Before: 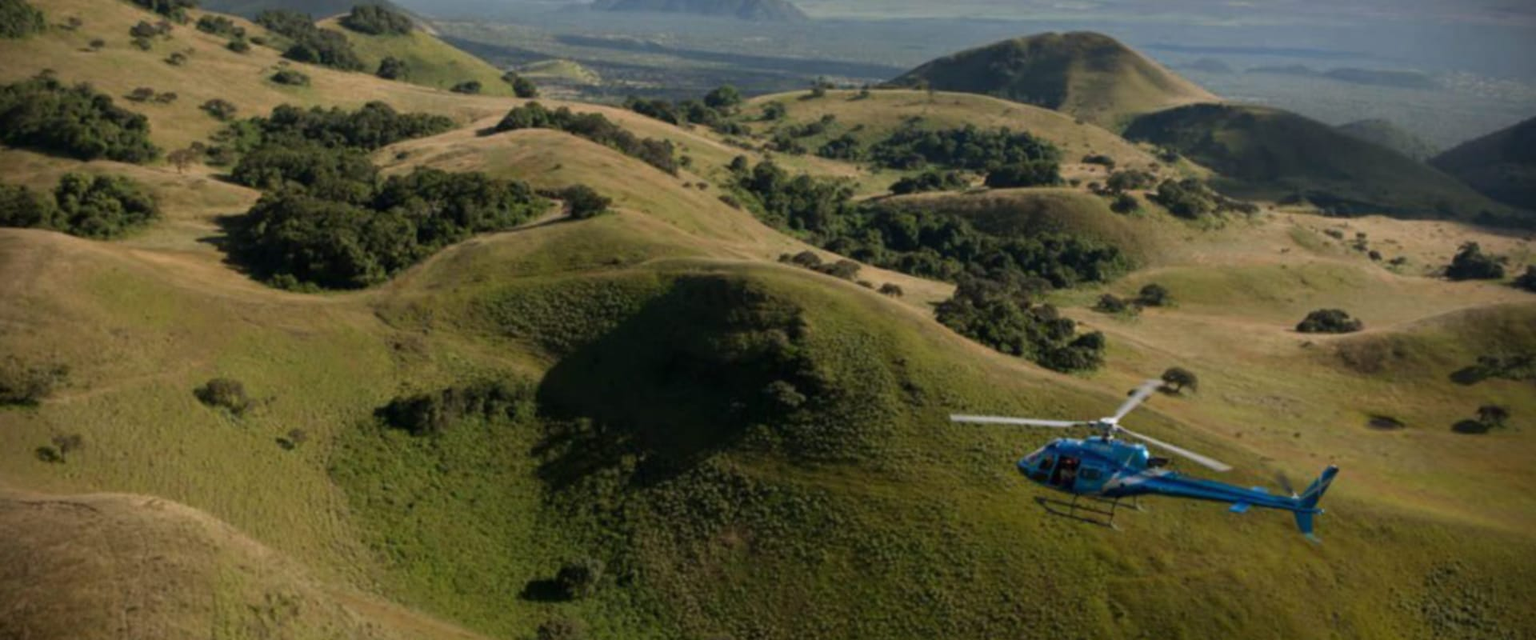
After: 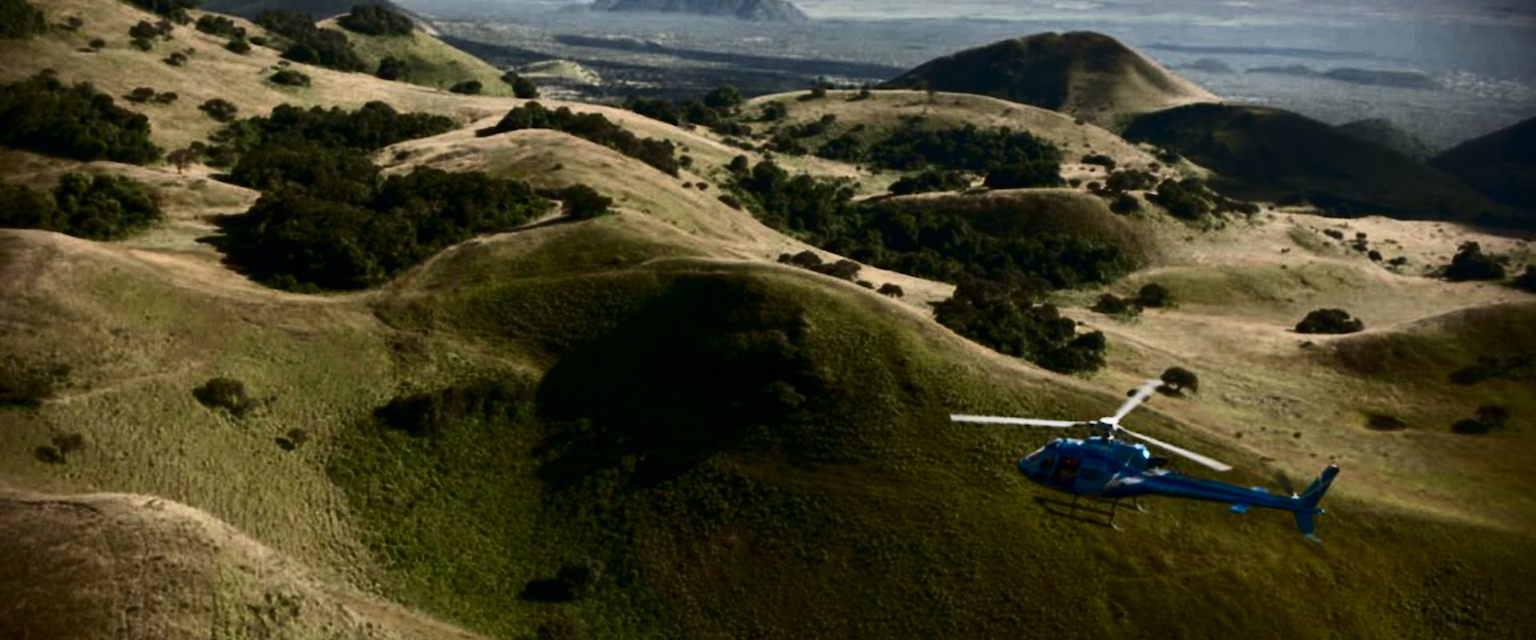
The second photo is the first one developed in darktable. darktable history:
contrast brightness saturation: contrast 0.496, saturation -0.081
